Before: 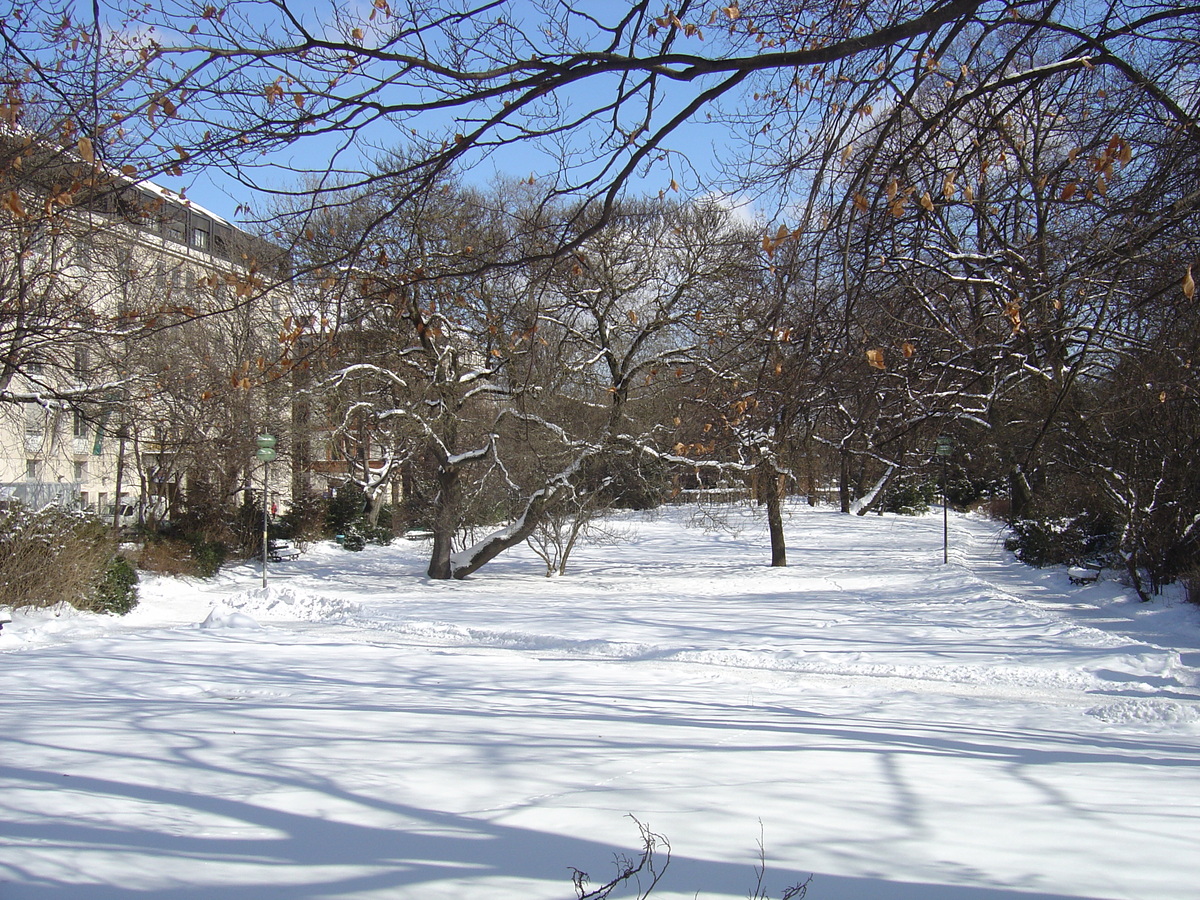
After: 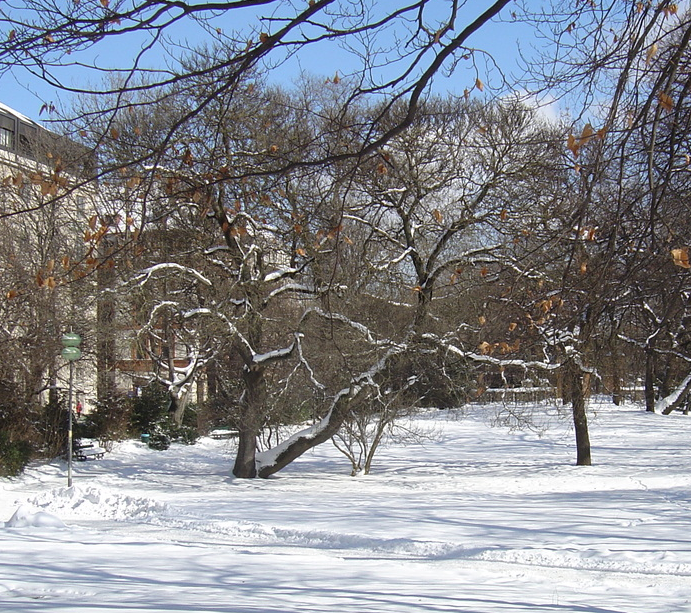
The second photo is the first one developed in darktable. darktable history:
shadows and highlights: shadows 37.67, highlights -28.16, soften with gaussian
crop: left 16.252%, top 11.275%, right 26.084%, bottom 20.503%
